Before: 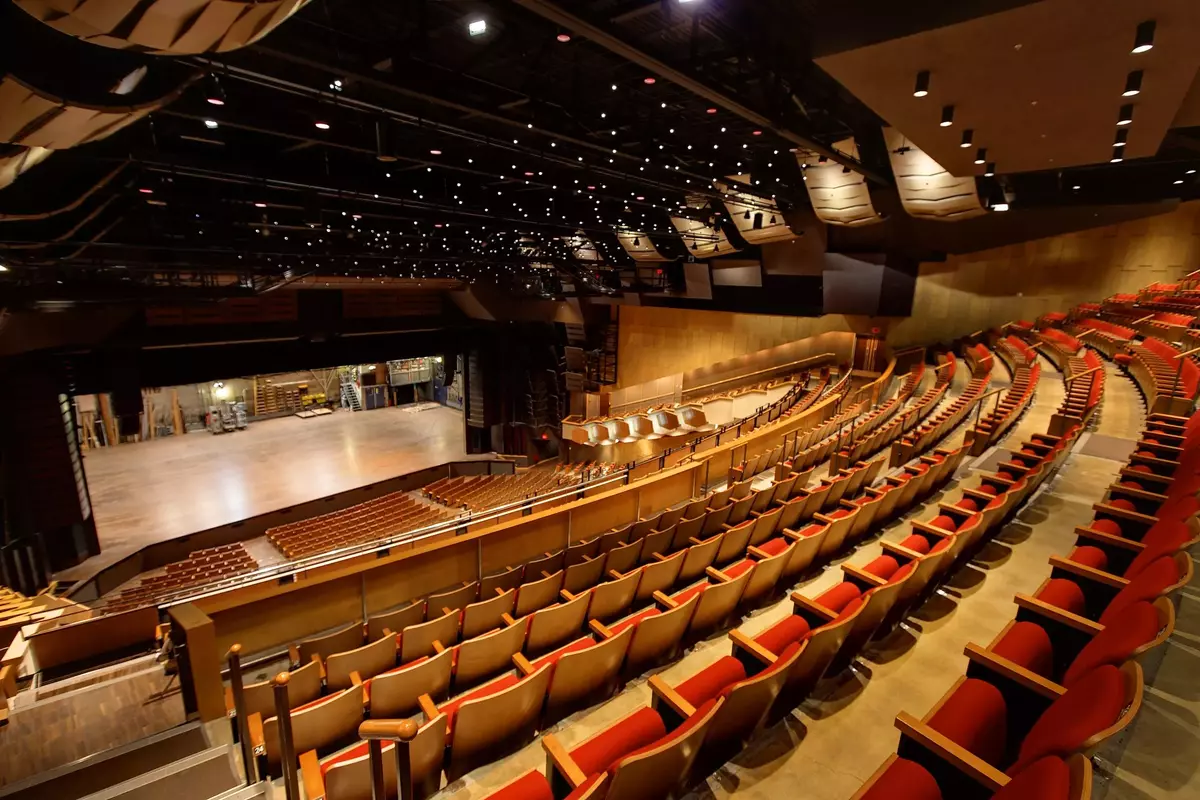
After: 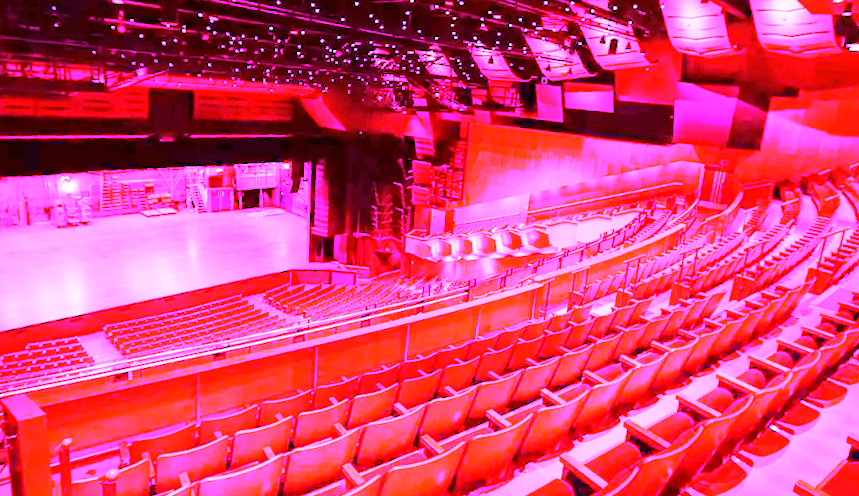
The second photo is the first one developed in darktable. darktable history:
crop and rotate: angle -3.37°, left 9.79%, top 20.73%, right 12.42%, bottom 11.82%
white balance: red 8, blue 8
